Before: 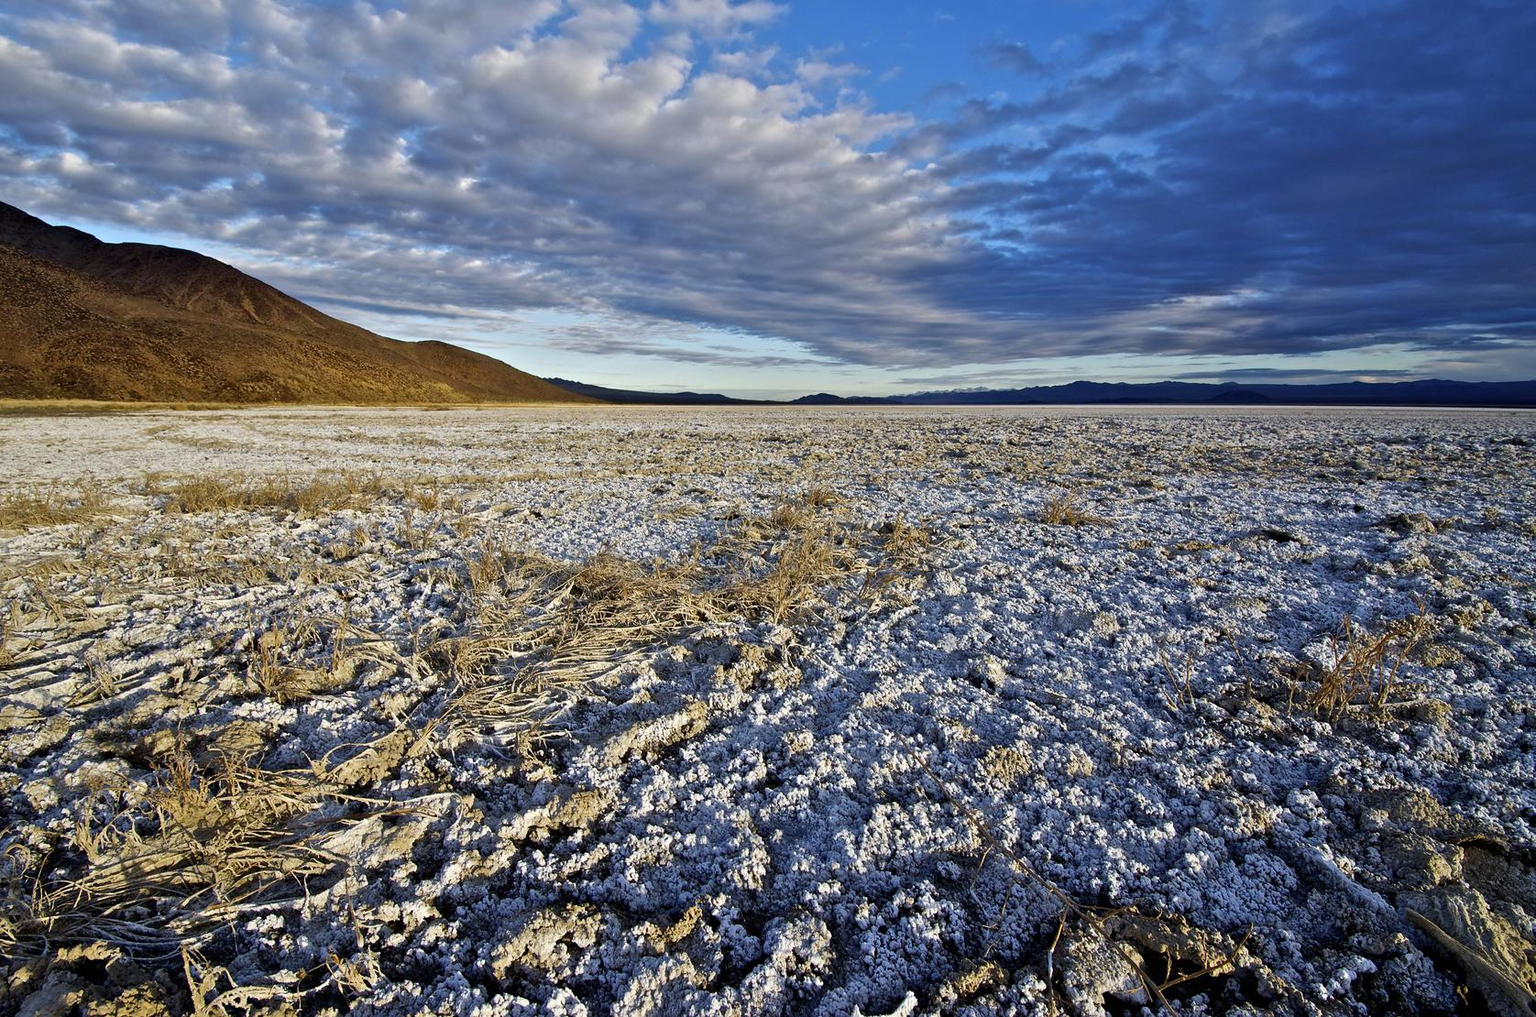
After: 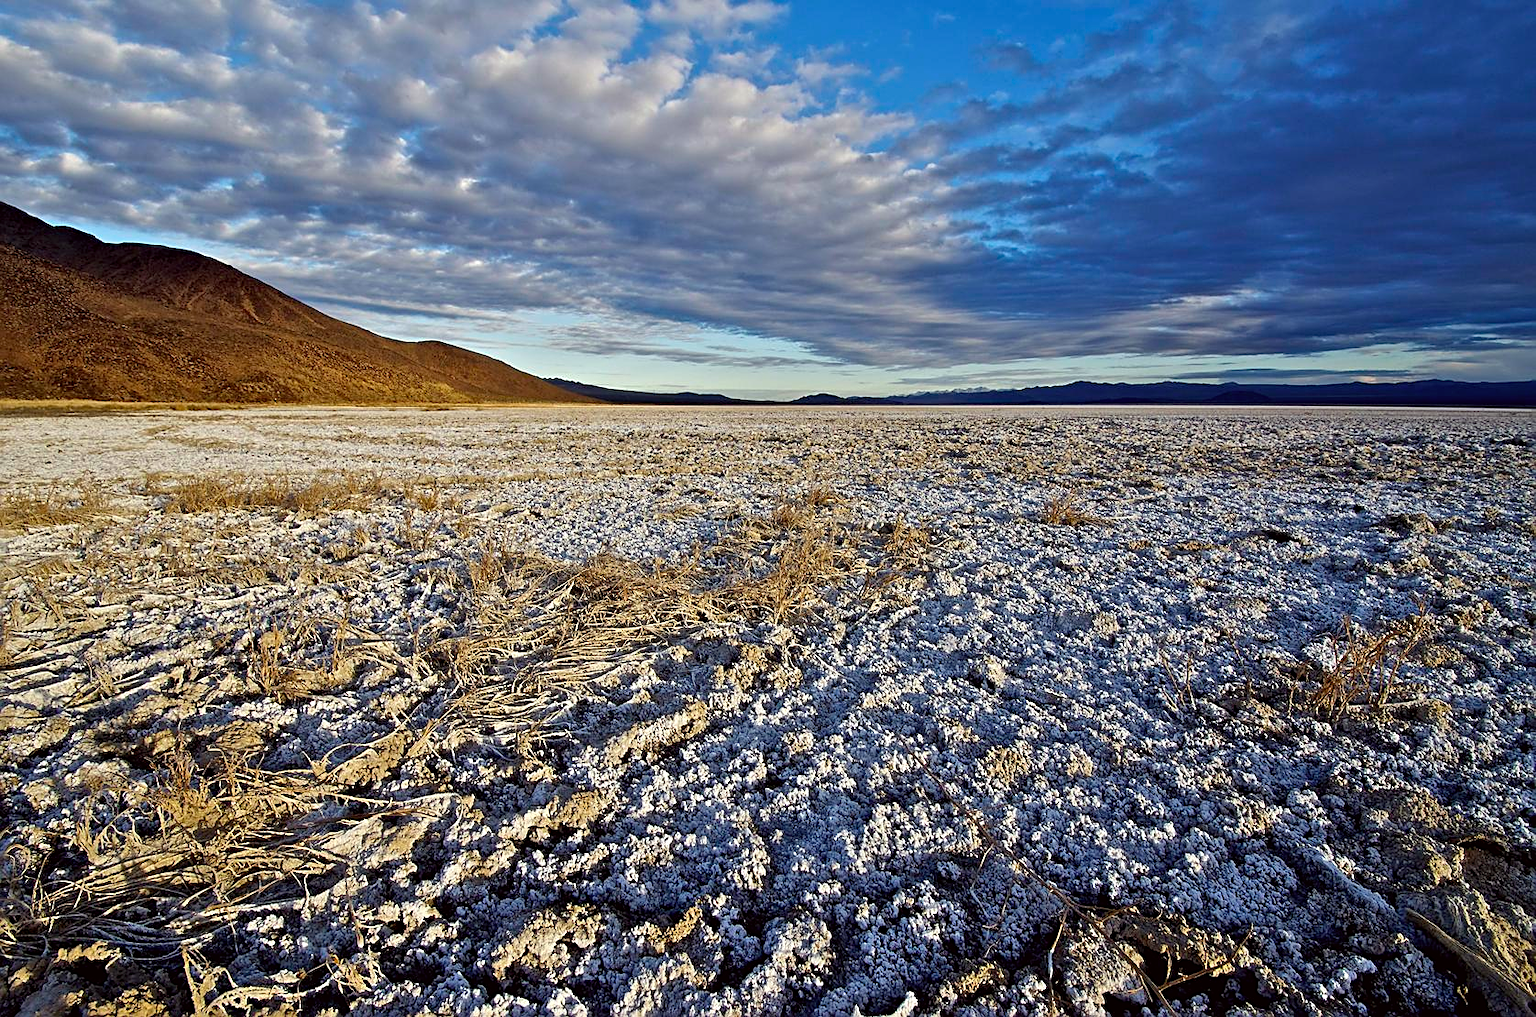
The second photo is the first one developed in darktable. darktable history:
exposure: exposure 0.014 EV, compensate highlight preservation false
sharpen: on, module defaults
color correction: highlights a* -0.95, highlights b* 4.5, shadows a* 3.55
